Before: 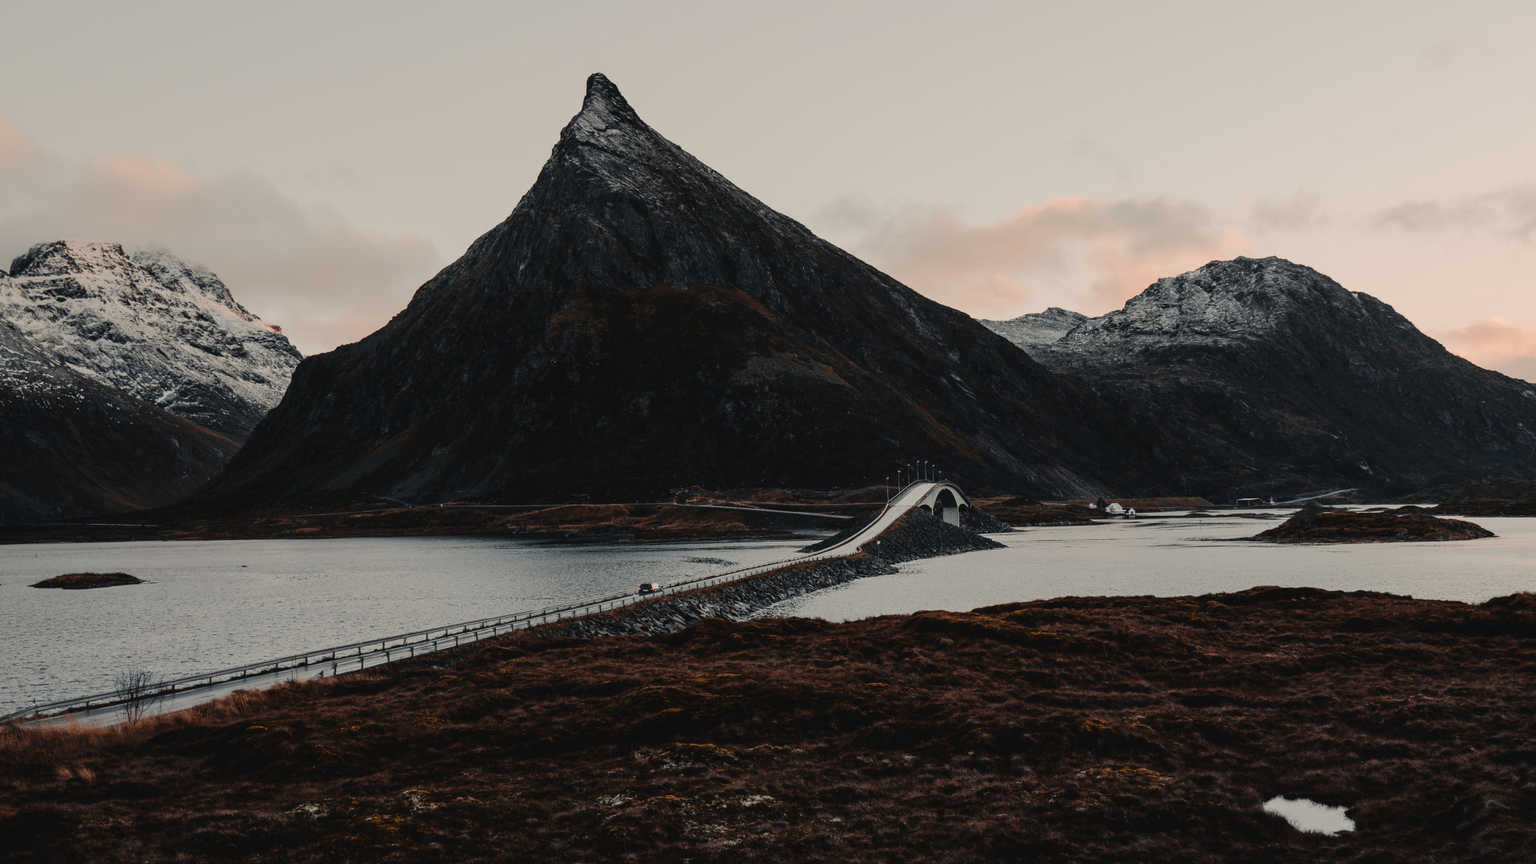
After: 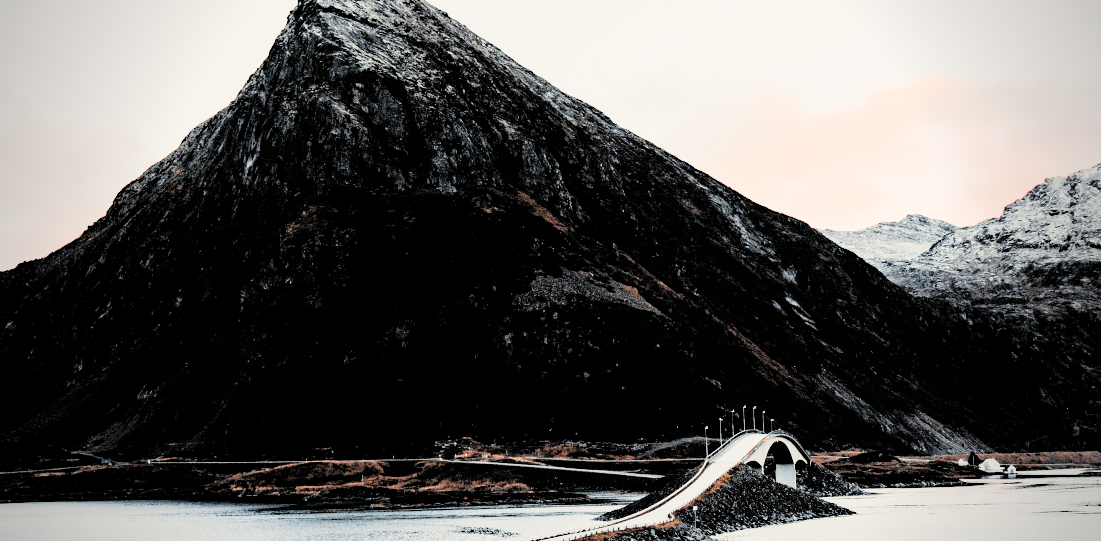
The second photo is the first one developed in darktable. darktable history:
exposure: exposure 2.011 EV, compensate highlight preservation false
crop: left 21.009%, top 15.792%, right 21.621%, bottom 34.074%
tone equalizer: -8 EV -0.786 EV, -7 EV -0.697 EV, -6 EV -0.565 EV, -5 EV -0.388 EV, -3 EV 0.382 EV, -2 EV 0.6 EV, -1 EV 0.685 EV, +0 EV 0.739 EV
haze removal: adaptive false
vignetting: fall-off start 71.7%
color balance rgb: global offset › luminance -0.506%, linear chroma grading › shadows -1.578%, linear chroma grading › highlights -14.827%, linear chroma grading › global chroma -9.479%, linear chroma grading › mid-tones -9.597%, perceptual saturation grading › global saturation 29.68%
filmic rgb: black relative exposure -3.12 EV, white relative exposure 7.06 EV, hardness 1.48, contrast 1.342, color science v4 (2020), iterations of high-quality reconstruction 0
